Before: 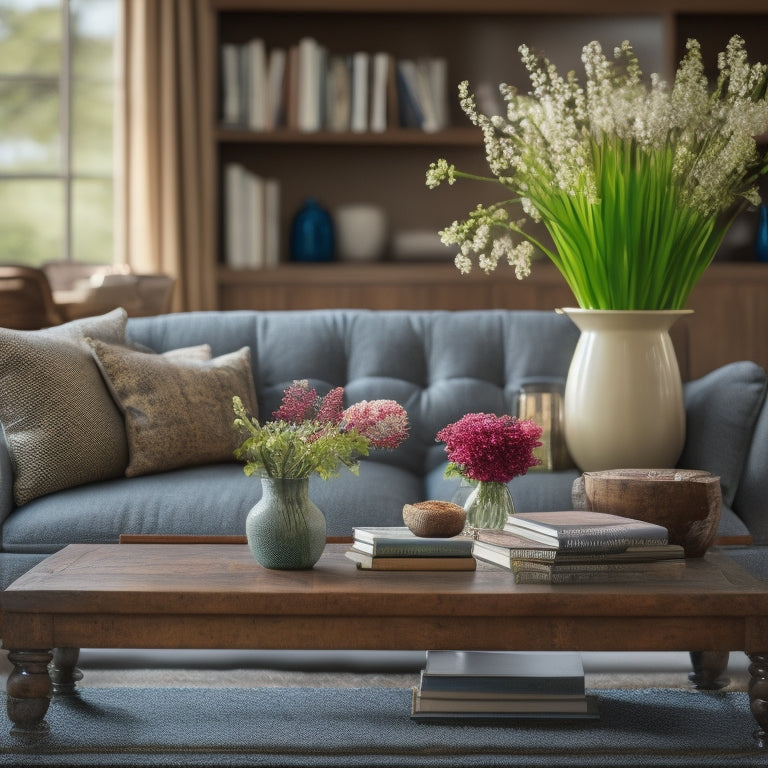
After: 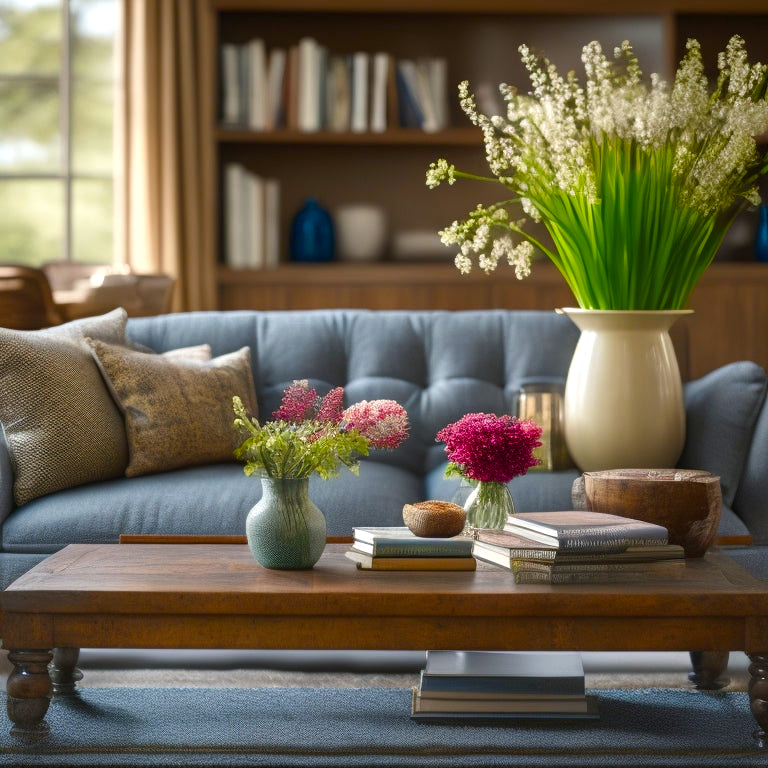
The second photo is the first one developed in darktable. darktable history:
color balance rgb: highlights gain › luminance 0.957%, highlights gain › chroma 0.411%, highlights gain › hue 41.25°, perceptual saturation grading › global saturation 20%, perceptual saturation grading › highlights -24.924%, perceptual saturation grading › shadows 49.894%, perceptual brilliance grading › global brilliance 2.436%, perceptual brilliance grading › highlights 8.41%, perceptual brilliance grading › shadows -4.186%, global vibrance 20%
